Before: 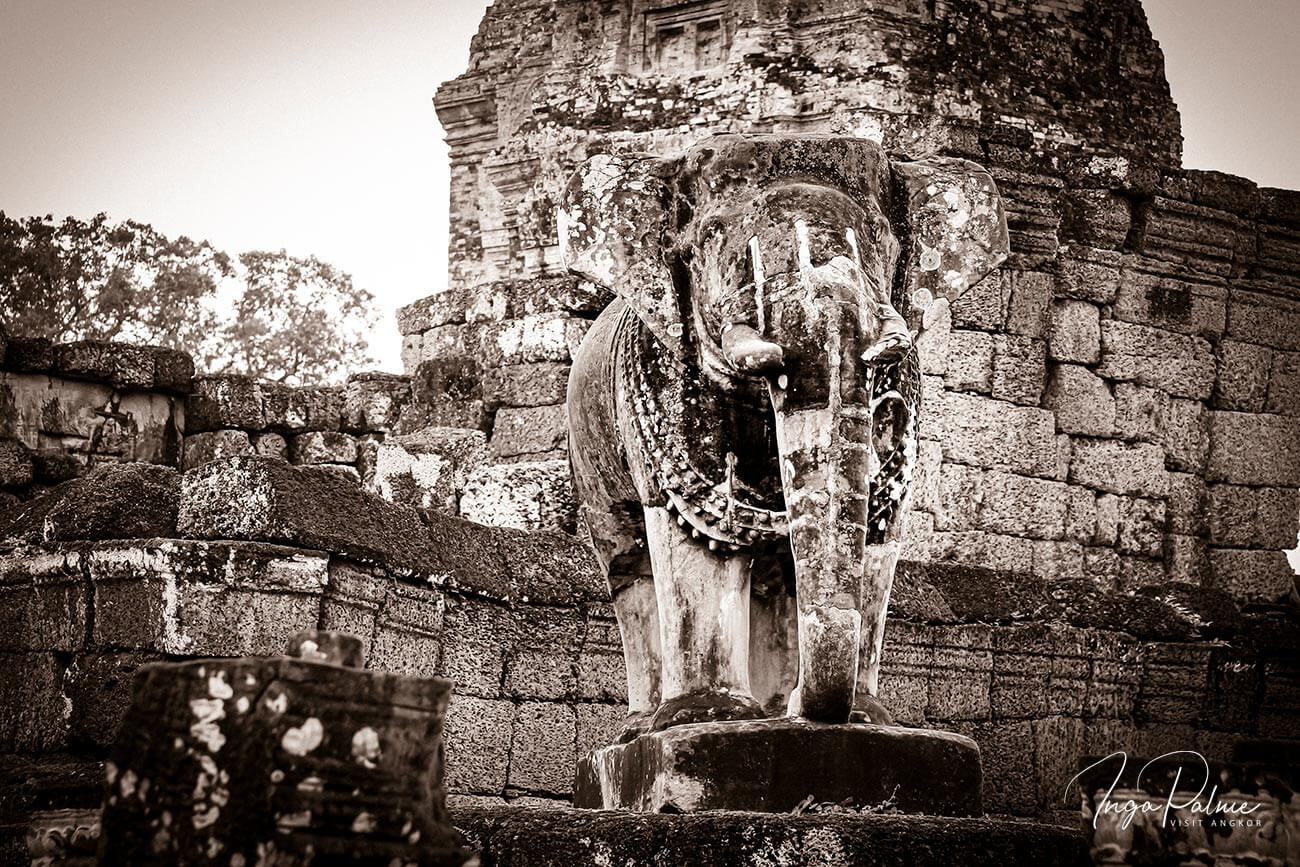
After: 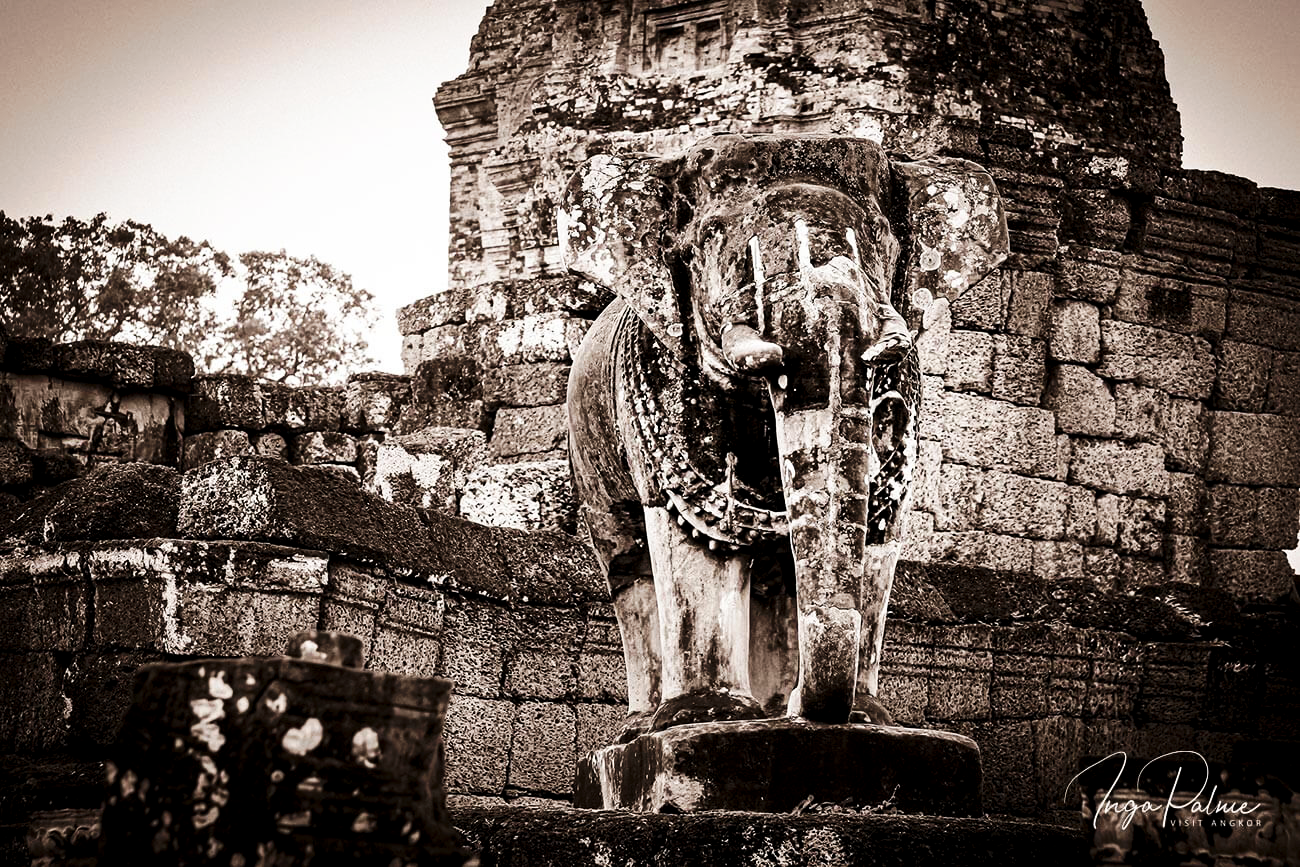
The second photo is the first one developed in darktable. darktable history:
tone curve: curves: ch0 [(0, 0) (0.003, 0) (0.011, 0) (0.025, 0) (0.044, 0.006) (0.069, 0.024) (0.1, 0.038) (0.136, 0.052) (0.177, 0.08) (0.224, 0.112) (0.277, 0.145) (0.335, 0.206) (0.399, 0.284) (0.468, 0.372) (0.543, 0.477) (0.623, 0.593) (0.709, 0.717) (0.801, 0.815) (0.898, 0.92) (1, 1)], preserve colors none
